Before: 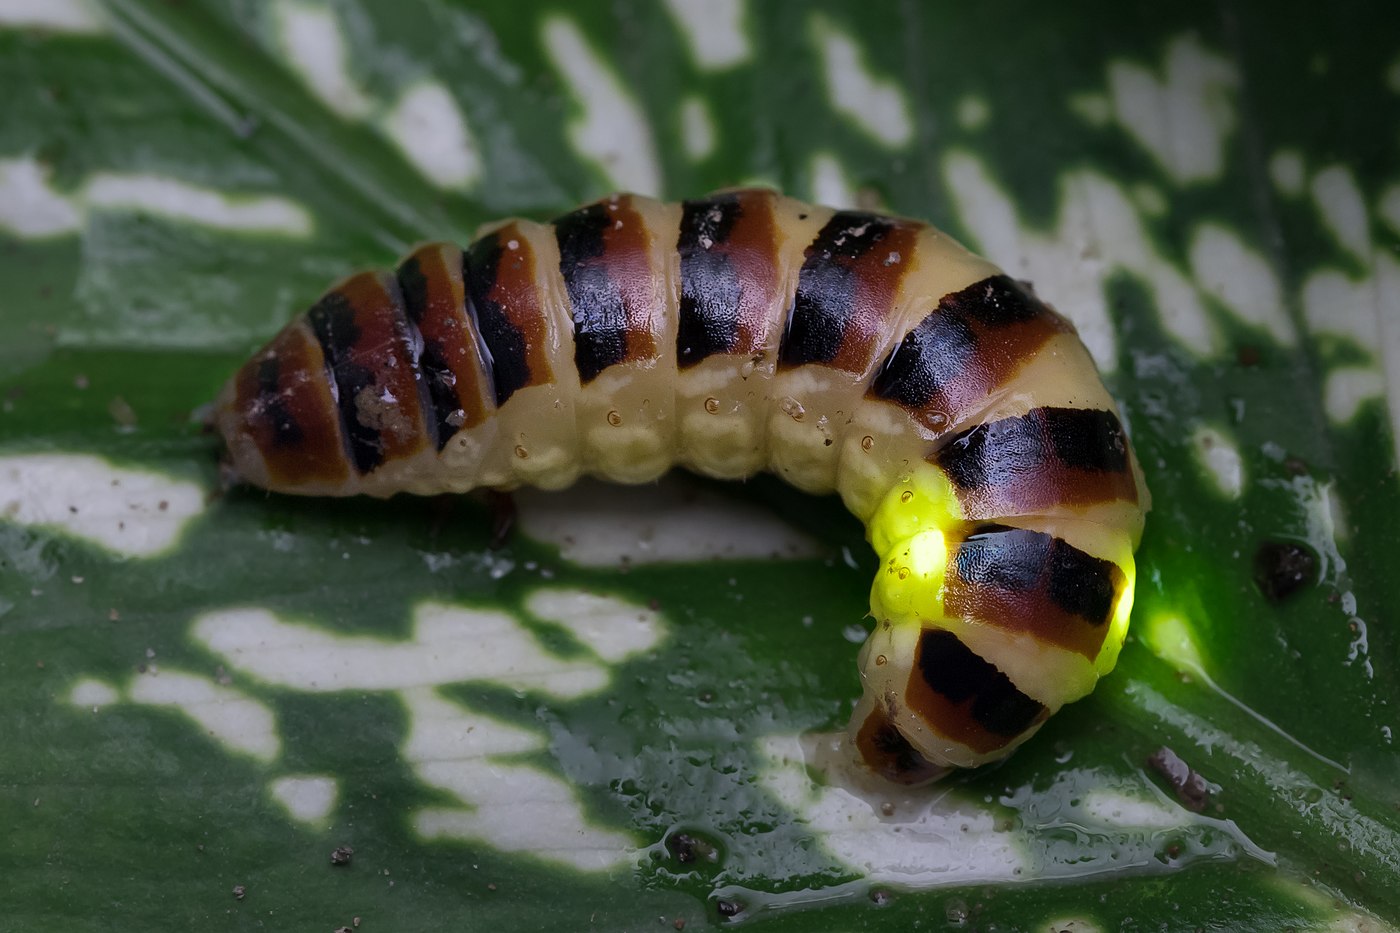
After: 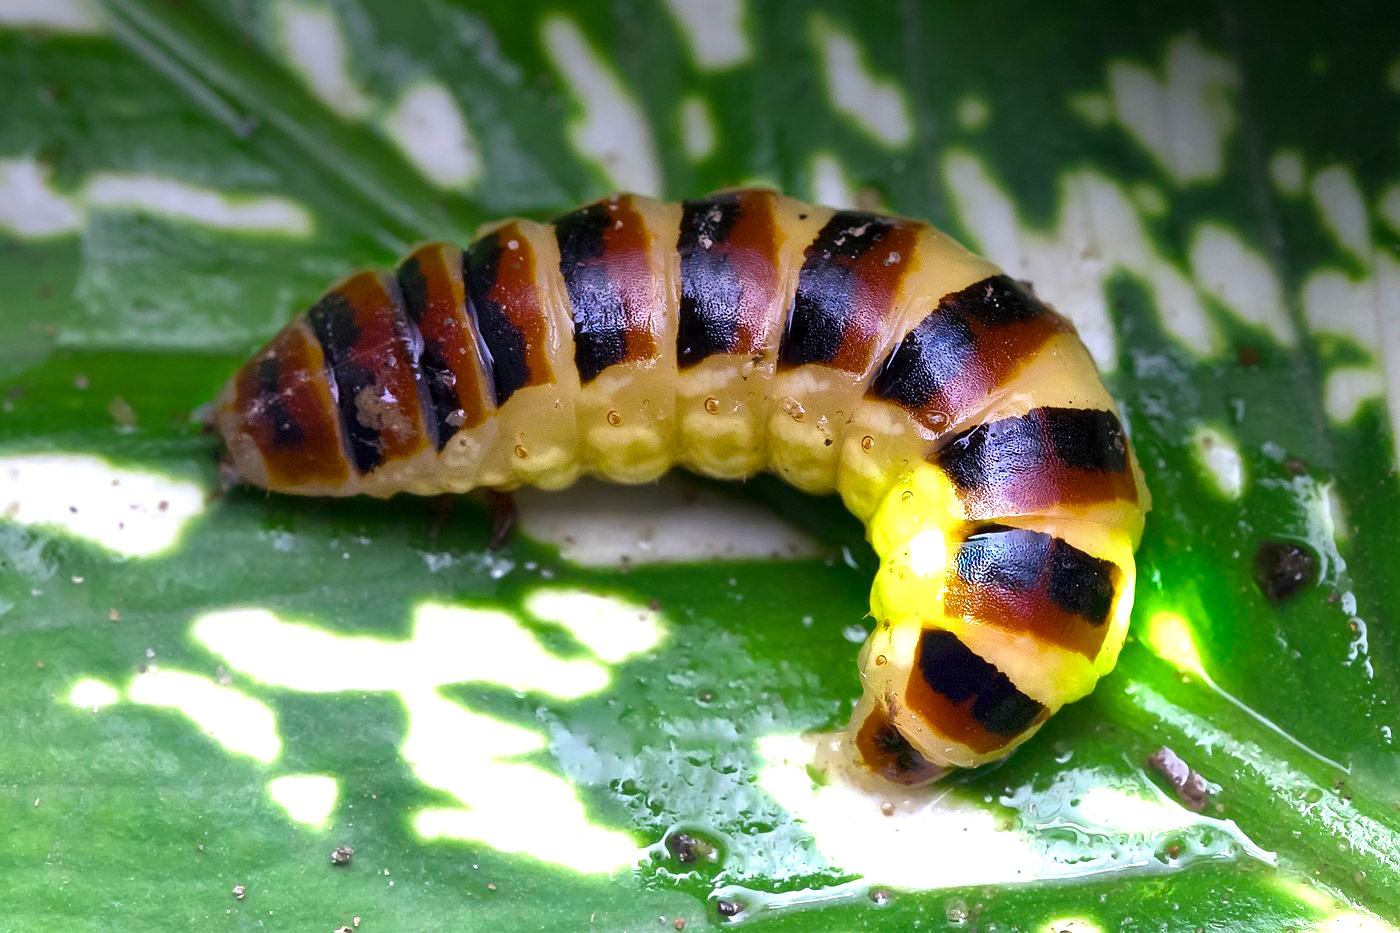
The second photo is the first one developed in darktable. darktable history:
velvia: strength 32%, mid-tones bias 0.2
graduated density: density -3.9 EV
color zones: curves: ch0 [(0.068, 0.464) (0.25, 0.5) (0.48, 0.508) (0.75, 0.536) (0.886, 0.476) (0.967, 0.456)]; ch1 [(0.066, 0.456) (0.25, 0.5) (0.616, 0.508) (0.746, 0.56) (0.934, 0.444)]
